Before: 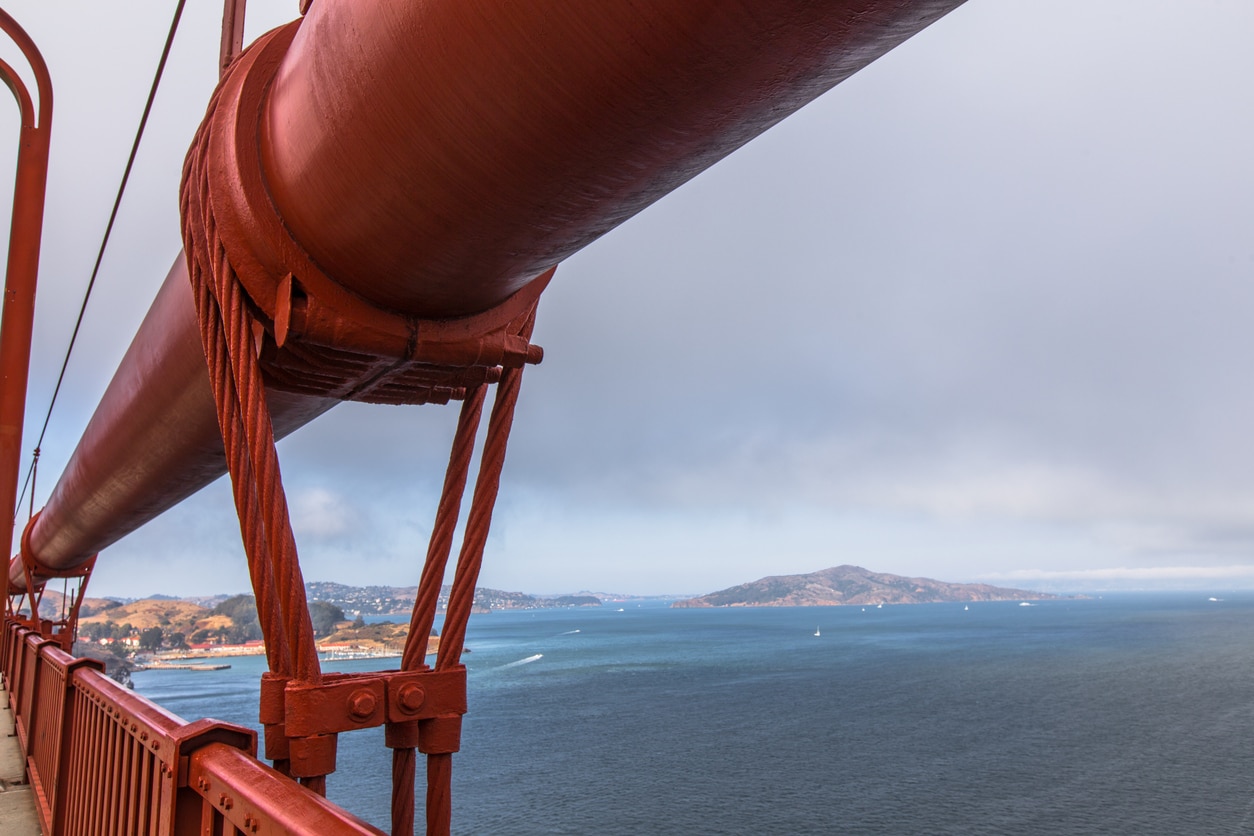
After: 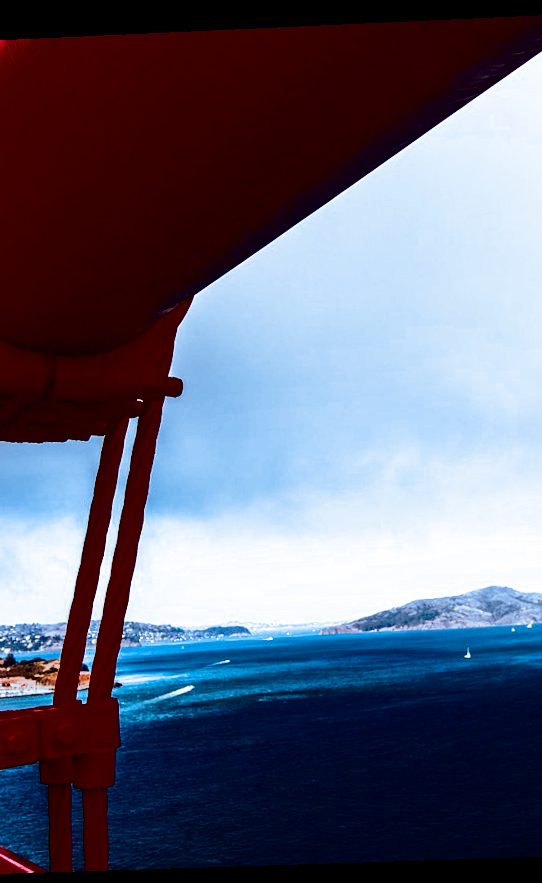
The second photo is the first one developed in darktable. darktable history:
contrast brightness saturation: contrast 0.77, brightness -1, saturation 1
split-toning: shadows › hue 351.18°, shadows › saturation 0.86, highlights › hue 218.82°, highlights › saturation 0.73, balance -19.167
rotate and perspective: rotation -2.22°, lens shift (horizontal) -0.022, automatic cropping off
crop: left 28.583%, right 29.231%
